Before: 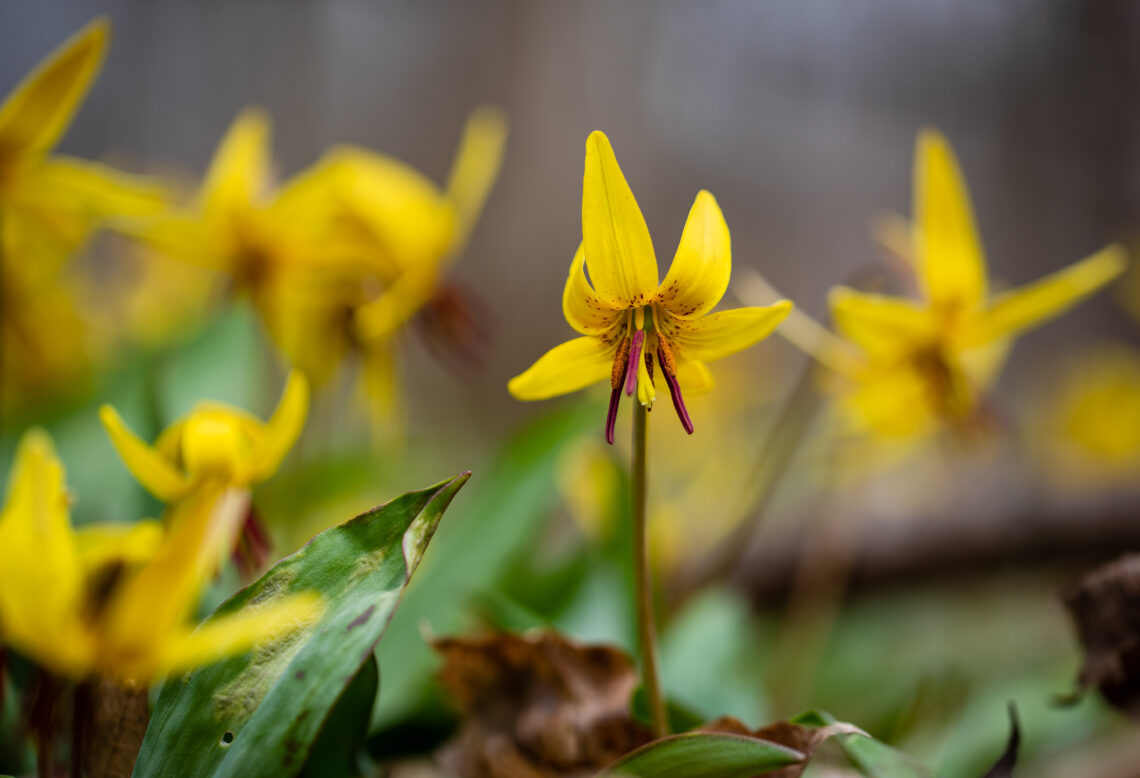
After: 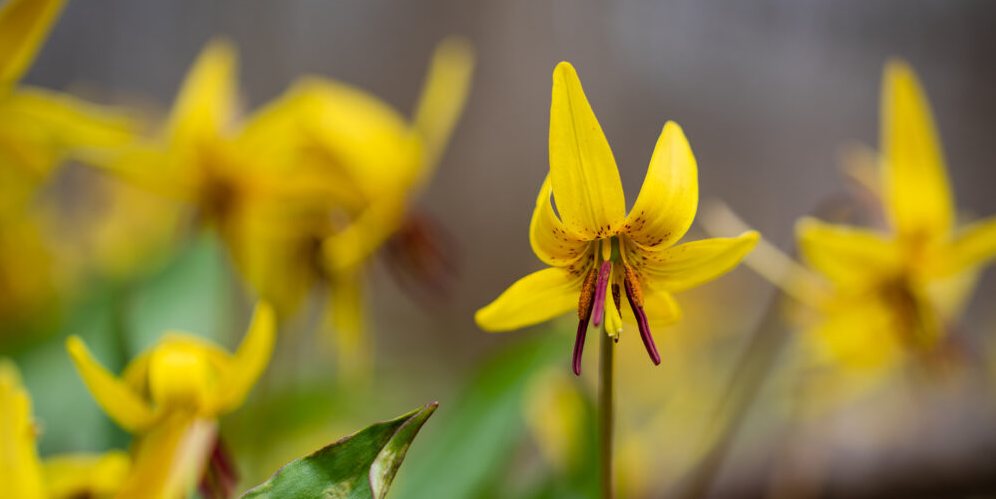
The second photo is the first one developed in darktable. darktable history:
crop: left 2.918%, top 8.919%, right 9.648%, bottom 26.895%
